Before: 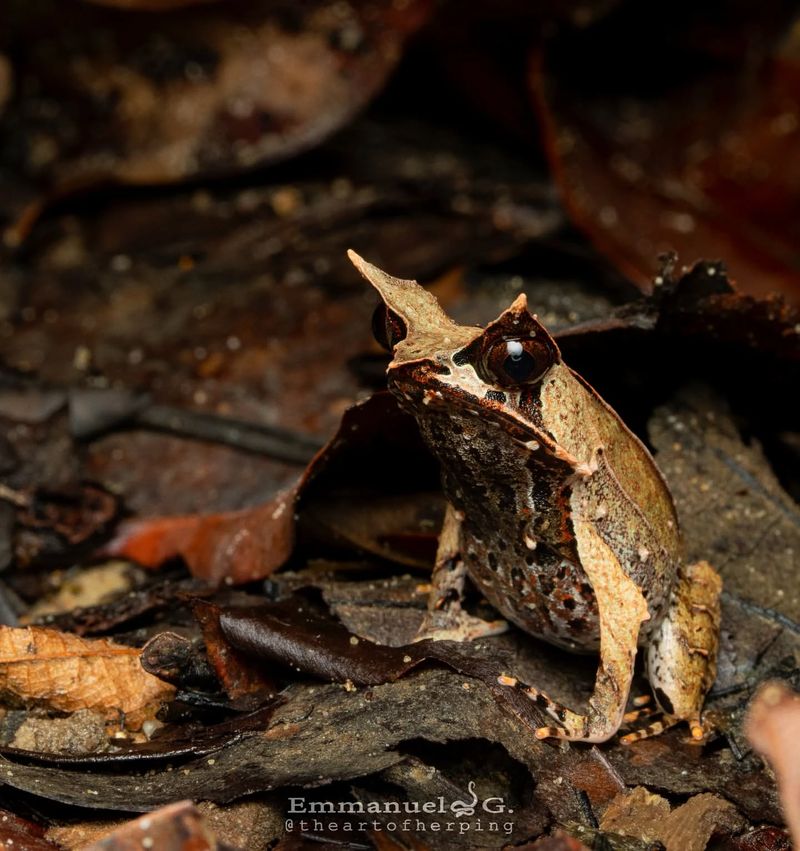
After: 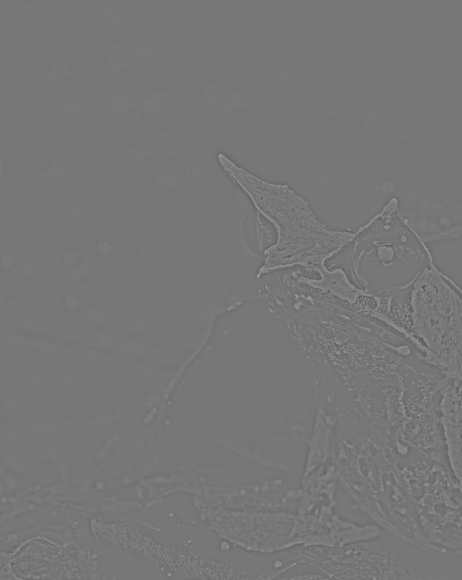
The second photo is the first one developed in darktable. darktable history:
highpass: sharpness 6%, contrast boost 7.63%
crop: left 16.202%, top 11.208%, right 26.045%, bottom 20.557%
tone equalizer: on, module defaults
